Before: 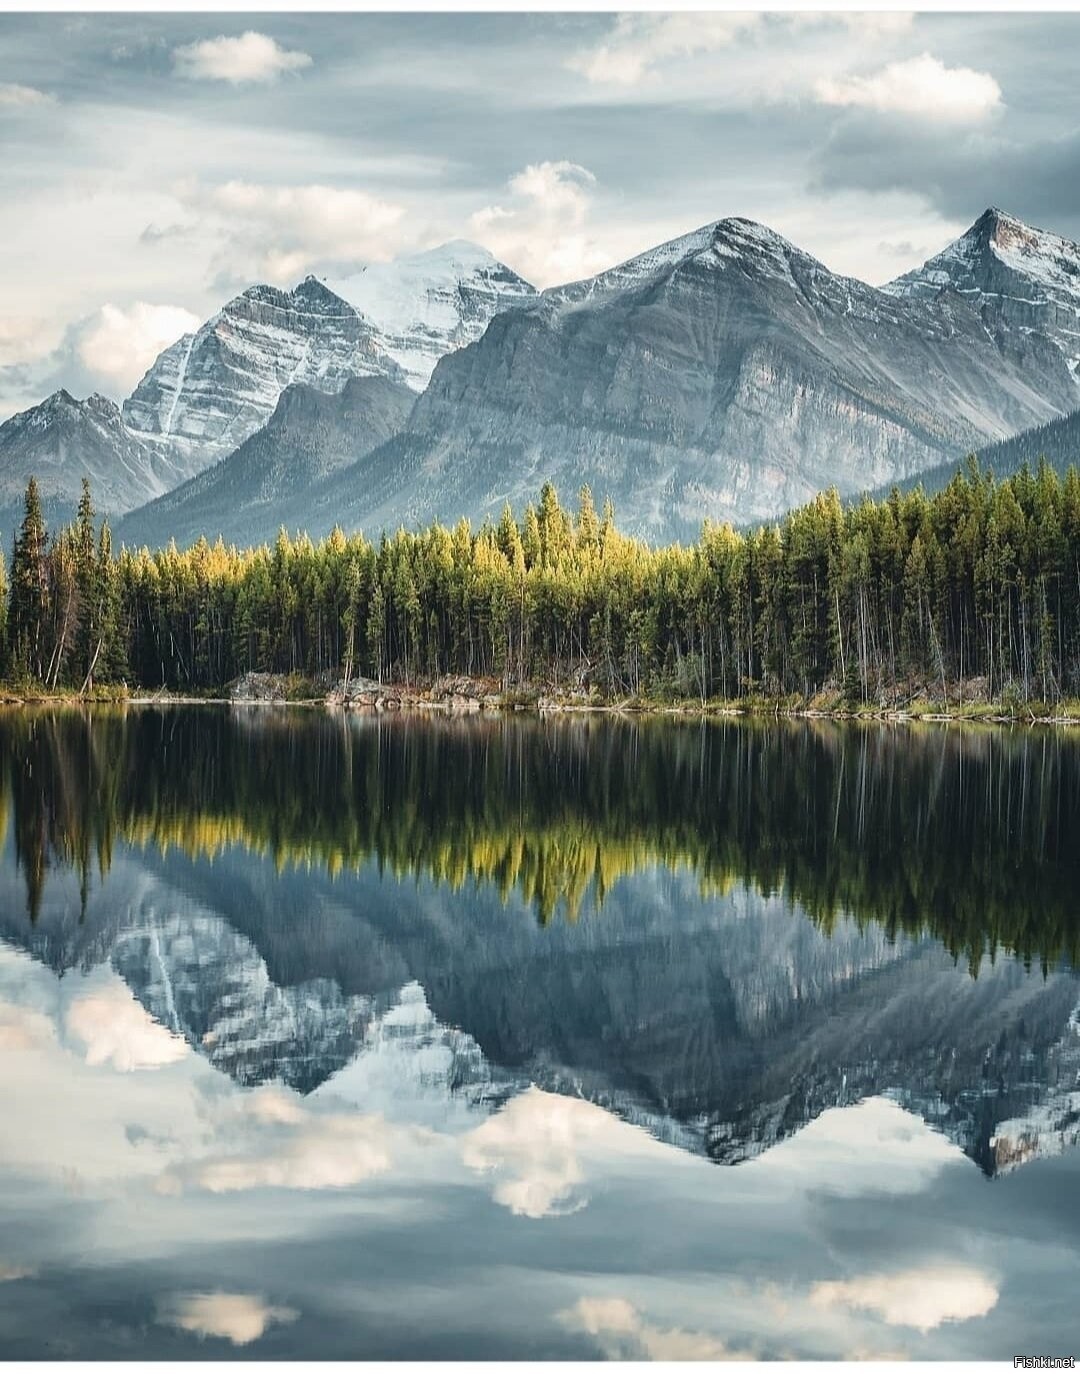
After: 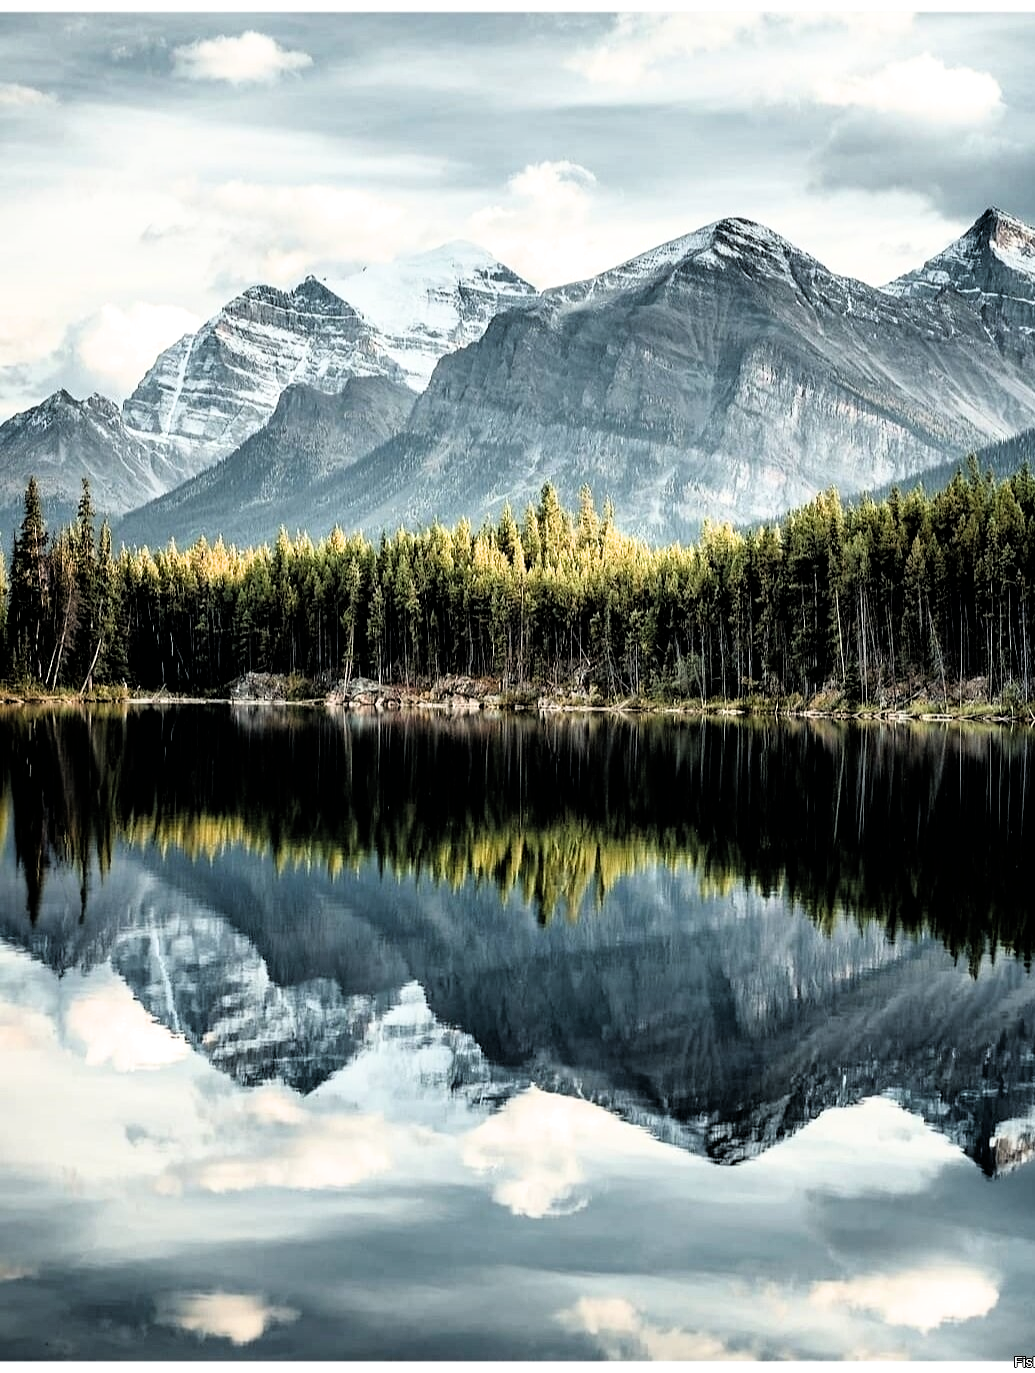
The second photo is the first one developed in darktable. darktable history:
crop: right 4.126%, bottom 0.031%
filmic rgb: black relative exposure -3.57 EV, white relative exposure 2.29 EV, hardness 3.41
